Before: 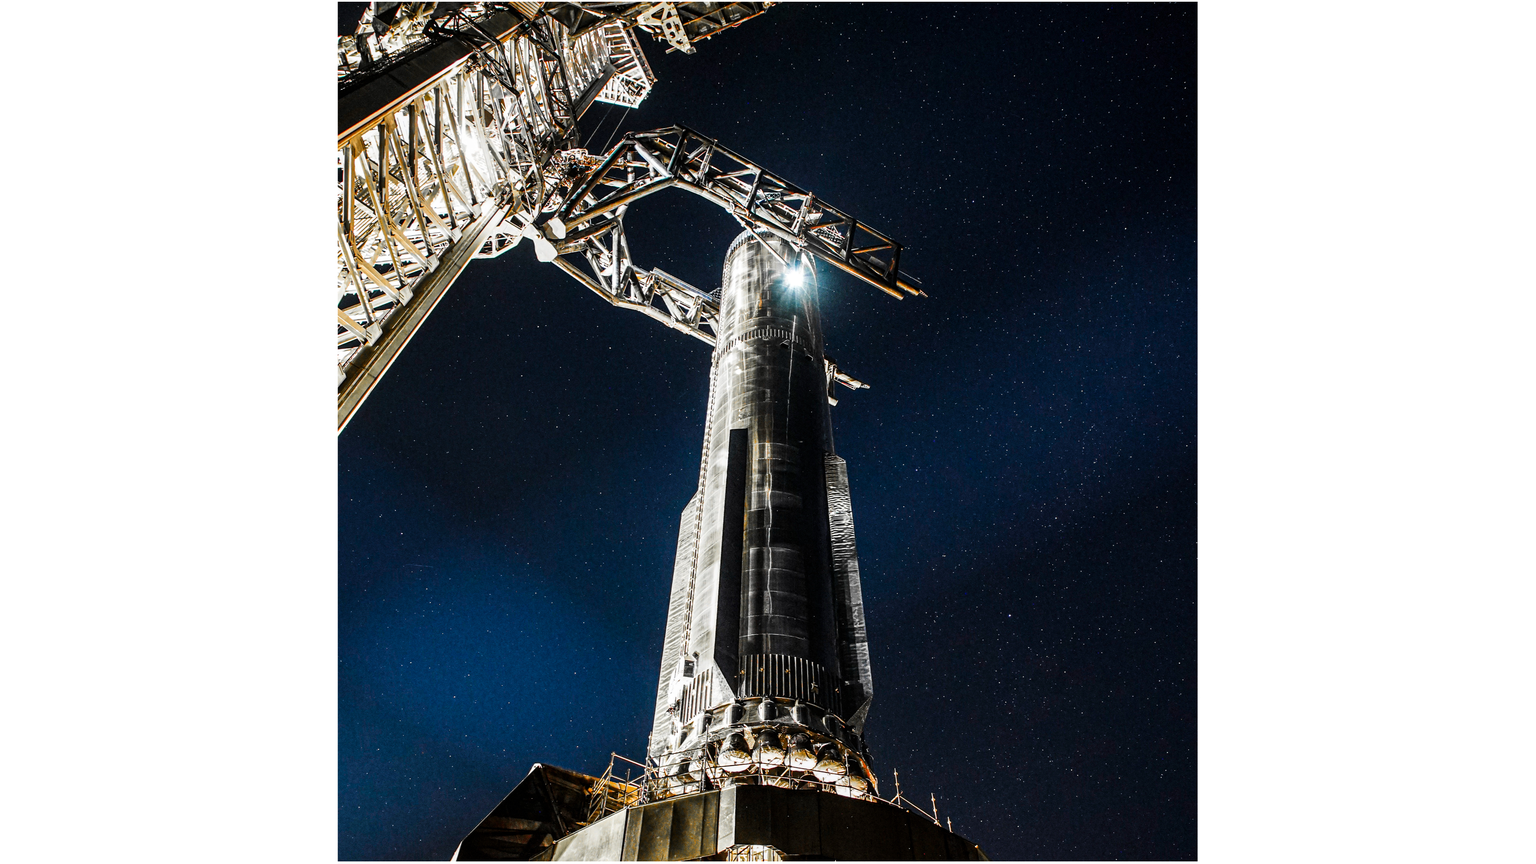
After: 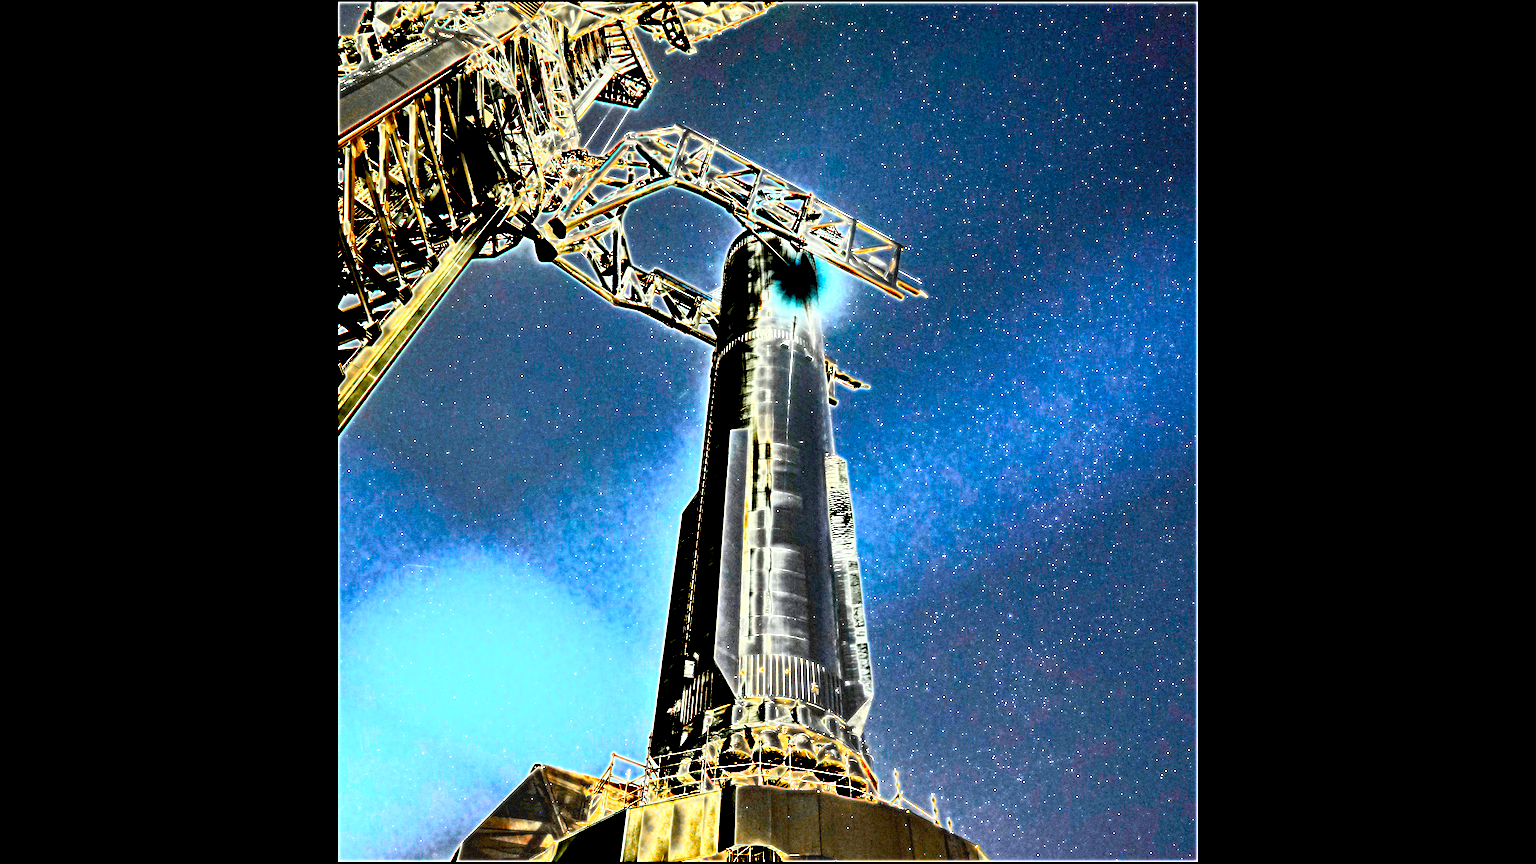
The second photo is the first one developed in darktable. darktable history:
color balance rgb: perceptual saturation grading › global saturation 20%, perceptual saturation grading › highlights -25%, perceptual saturation grading › shadows 50%
bloom: size 0%, threshold 54.82%, strength 8.31%
color correction: highlights a* -4.73, highlights b* 5.06, saturation 0.97
exposure: black level correction 0, exposure 4 EV, compensate exposure bias true, compensate highlight preservation false
